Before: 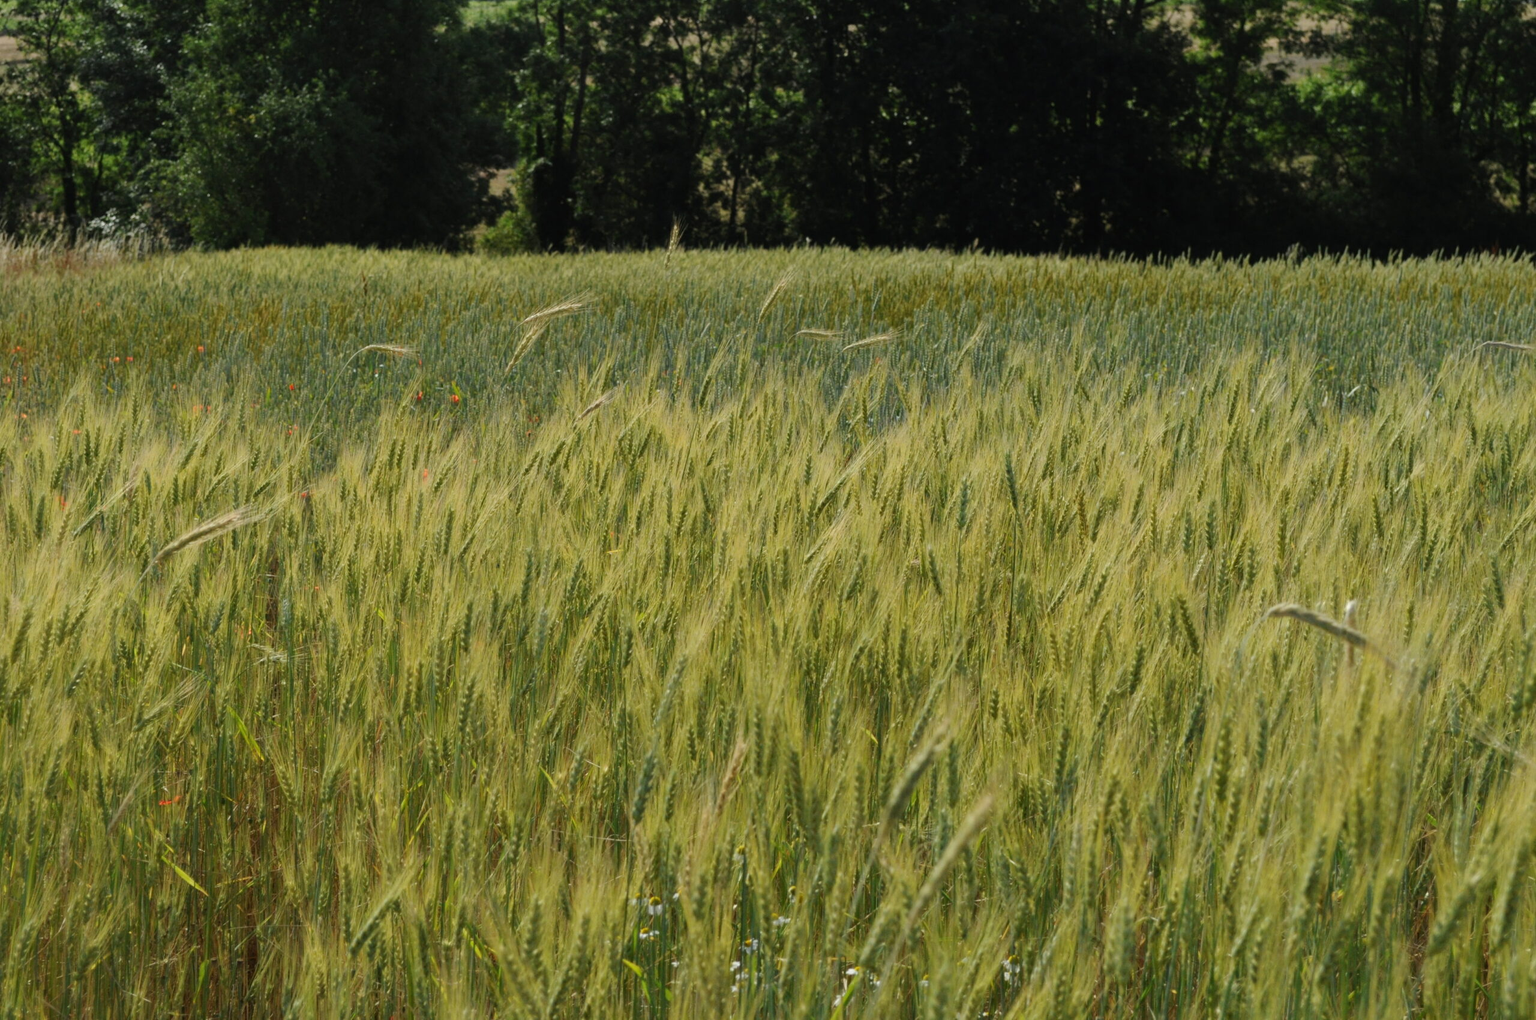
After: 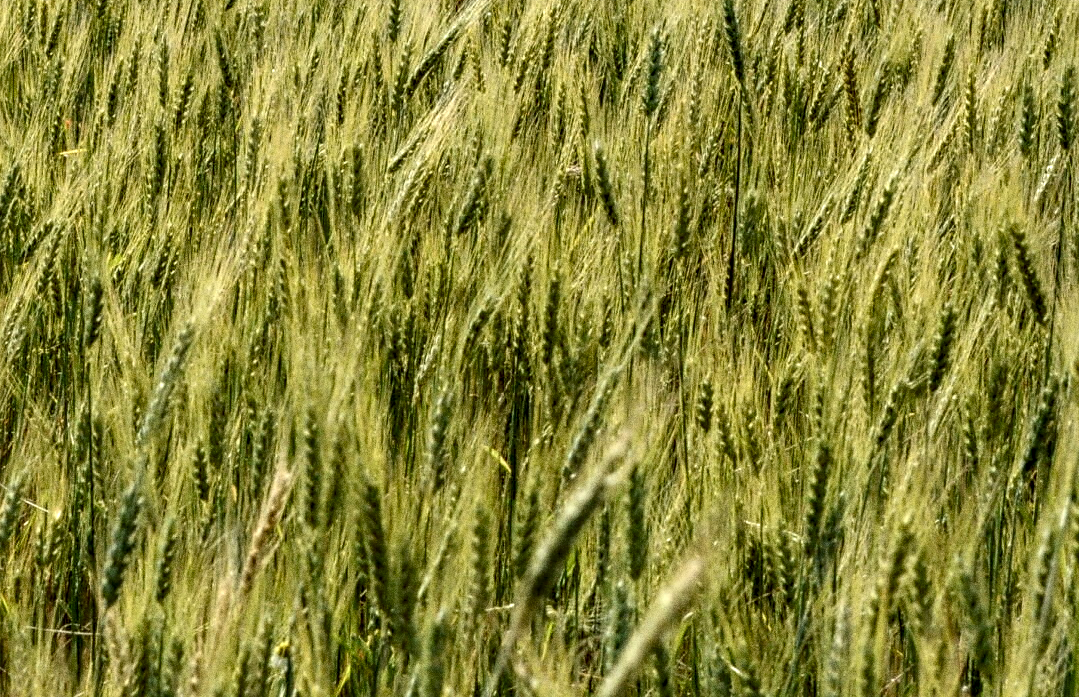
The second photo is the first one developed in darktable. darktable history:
sharpen: radius 1.559, amount 0.373, threshold 1.271
exposure: black level correction 0.007, exposure 0.159 EV, compensate highlight preservation false
local contrast: detail 203%
crop: left 37.221%, top 45.169%, right 20.63%, bottom 13.777%
grain: coarseness 0.09 ISO, strength 40%
